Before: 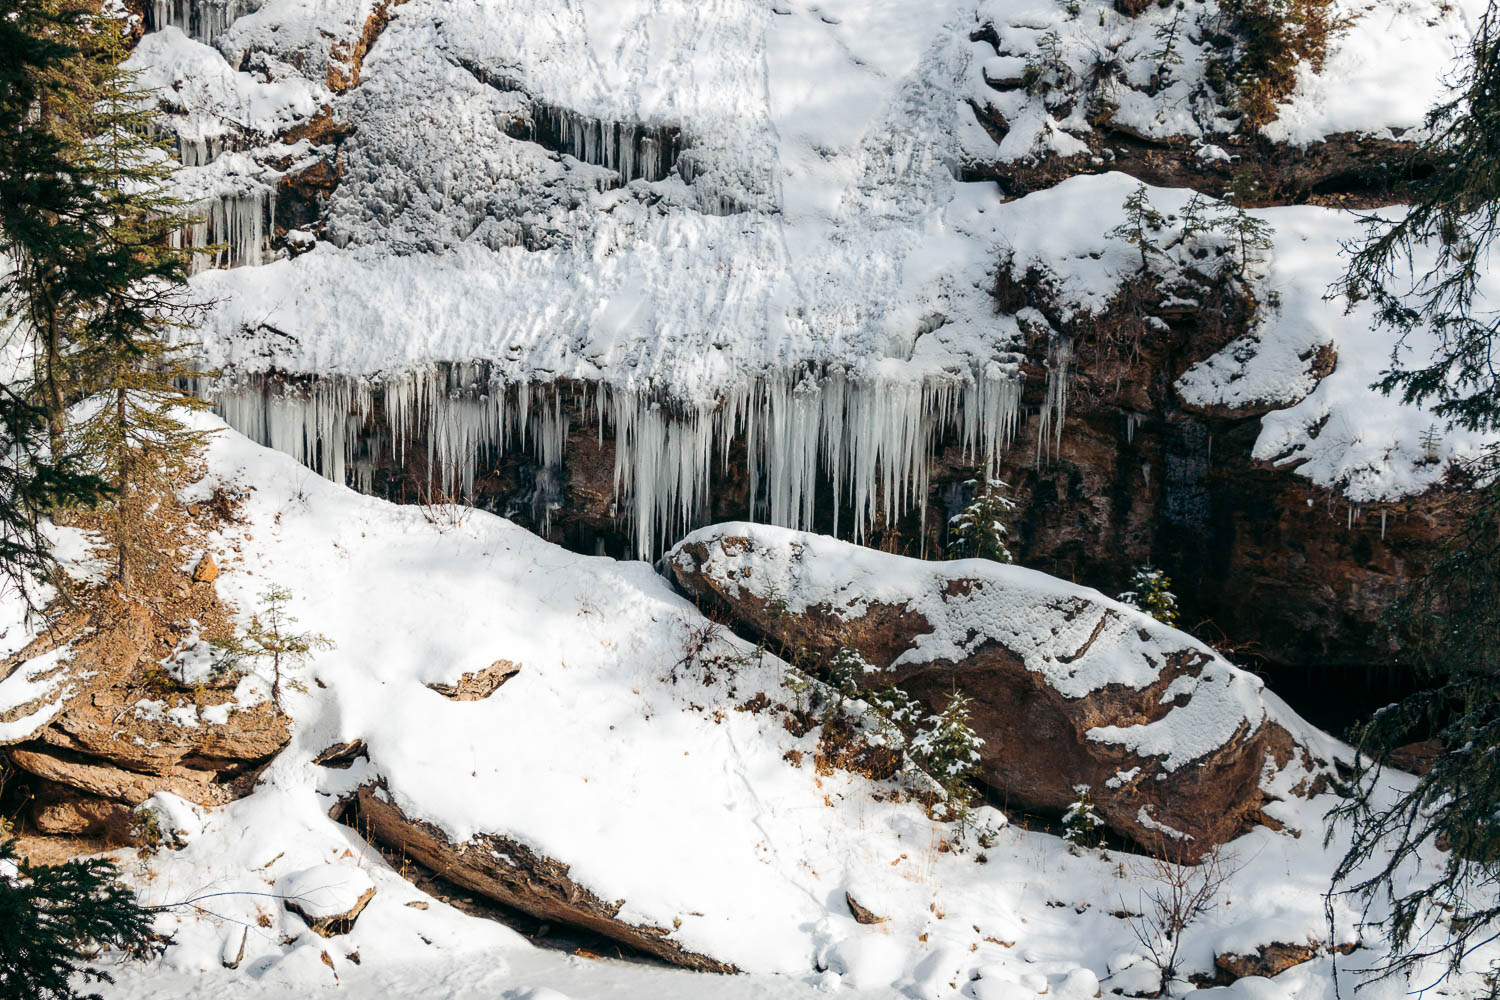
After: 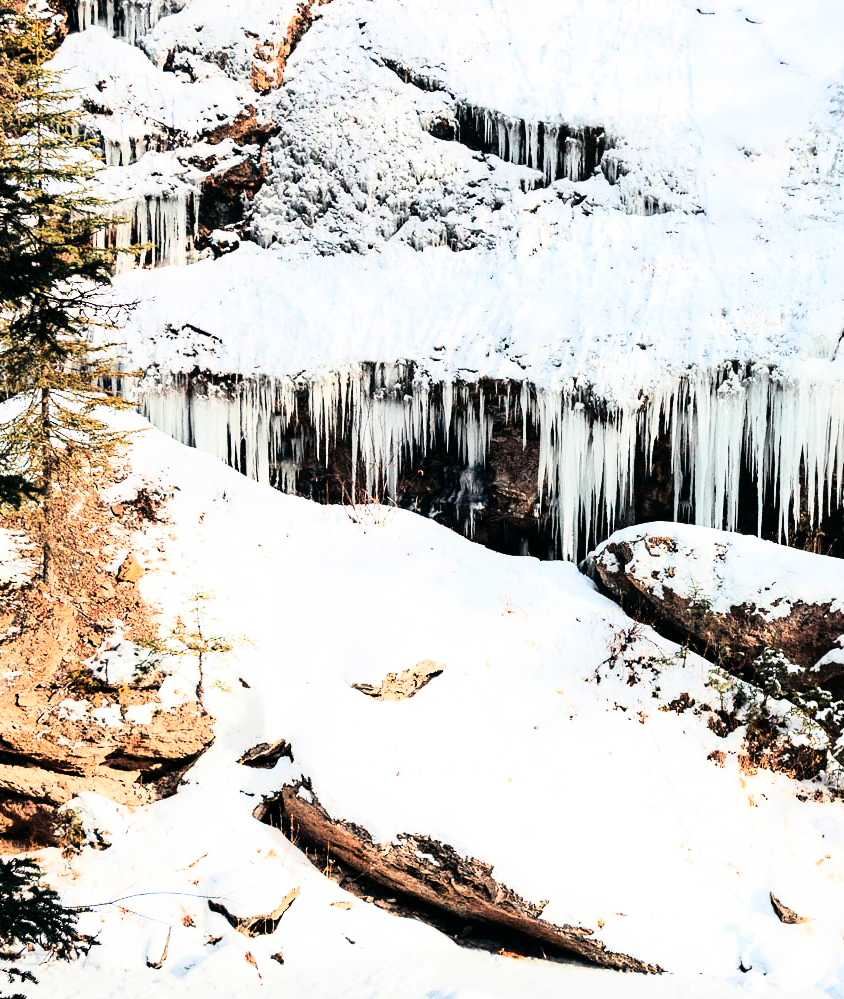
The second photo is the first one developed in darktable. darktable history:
crop: left 5.114%, right 38.589%
color zones: curves: ch1 [(0.309, 0.524) (0.41, 0.329) (0.508, 0.509)]; ch2 [(0.25, 0.457) (0.75, 0.5)]
rgb curve: curves: ch0 [(0, 0) (0.21, 0.15) (0.24, 0.21) (0.5, 0.75) (0.75, 0.96) (0.89, 0.99) (1, 1)]; ch1 [(0, 0.02) (0.21, 0.13) (0.25, 0.2) (0.5, 0.67) (0.75, 0.9) (0.89, 0.97) (1, 1)]; ch2 [(0, 0.02) (0.21, 0.13) (0.25, 0.2) (0.5, 0.67) (0.75, 0.9) (0.89, 0.97) (1, 1)], compensate middle gray true
tone equalizer: on, module defaults
